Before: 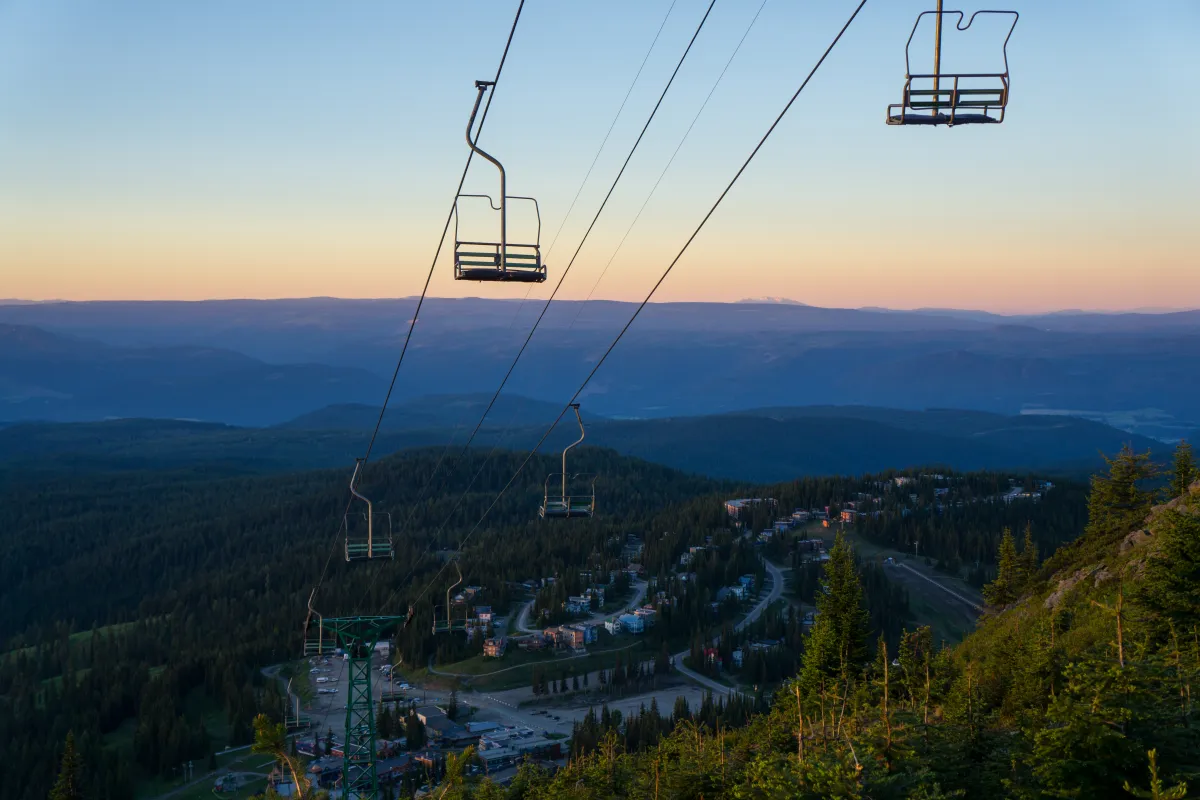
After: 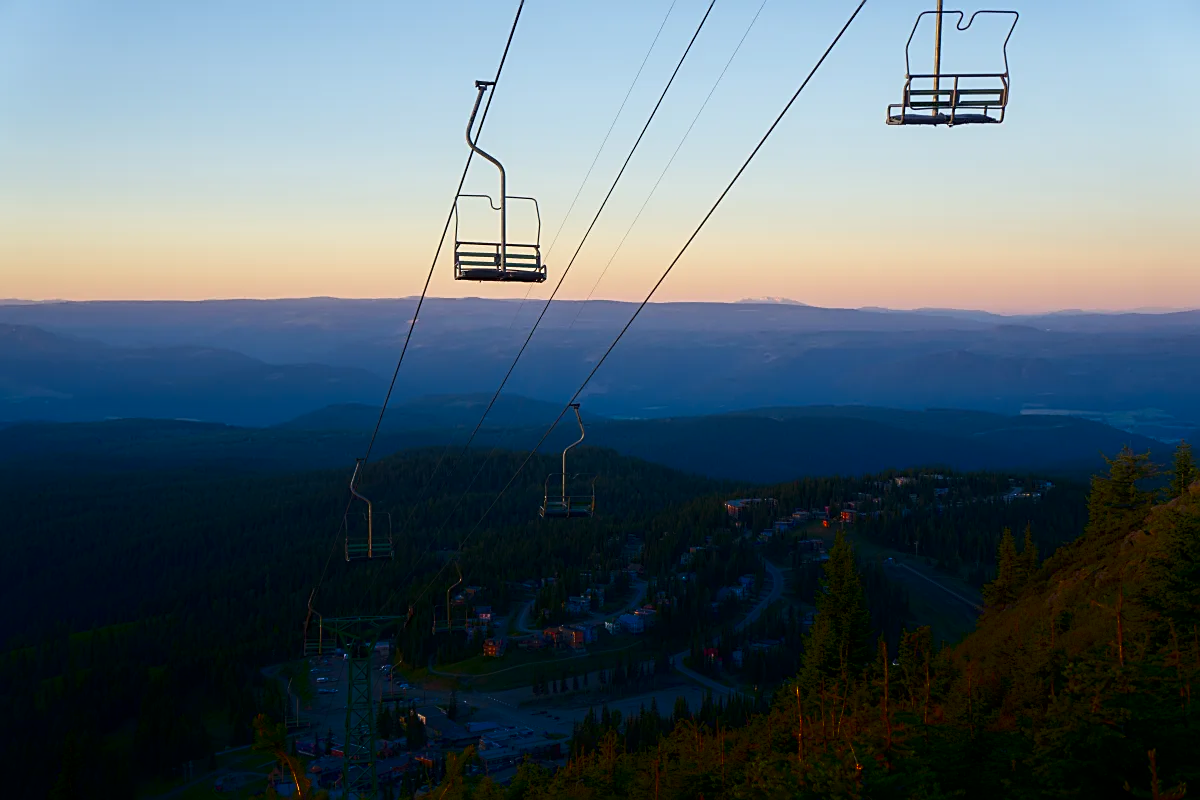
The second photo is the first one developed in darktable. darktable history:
shadows and highlights: shadows -70, highlights 35, soften with gaussian
sharpen: on, module defaults
rotate and perspective: automatic cropping original format, crop left 0, crop top 0
